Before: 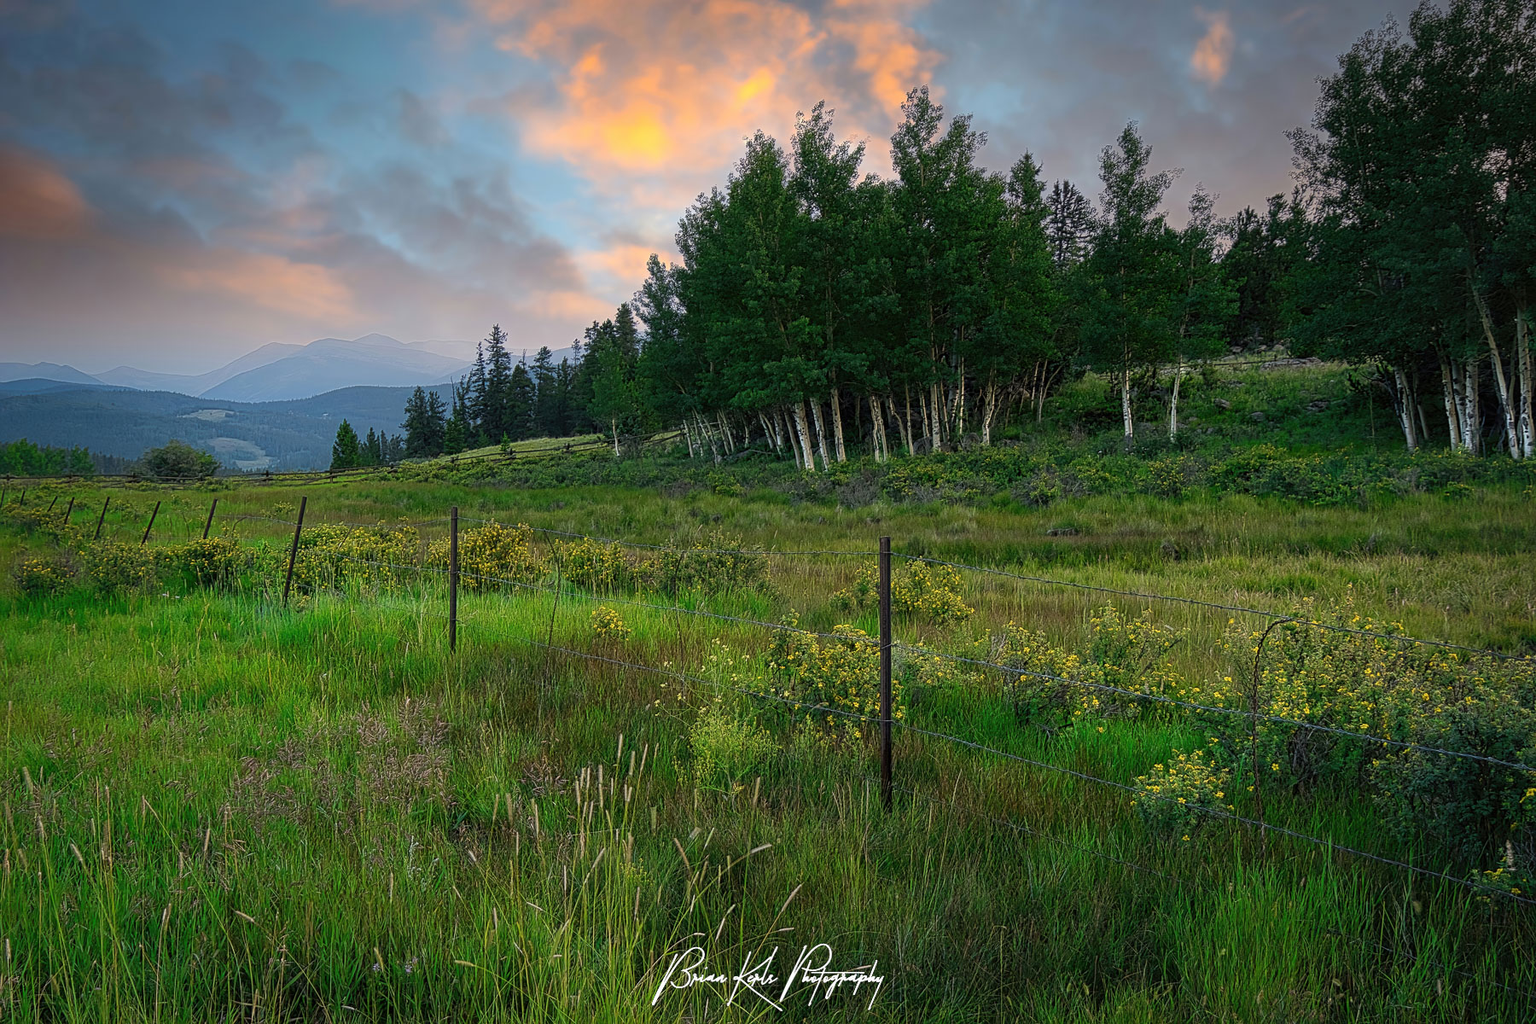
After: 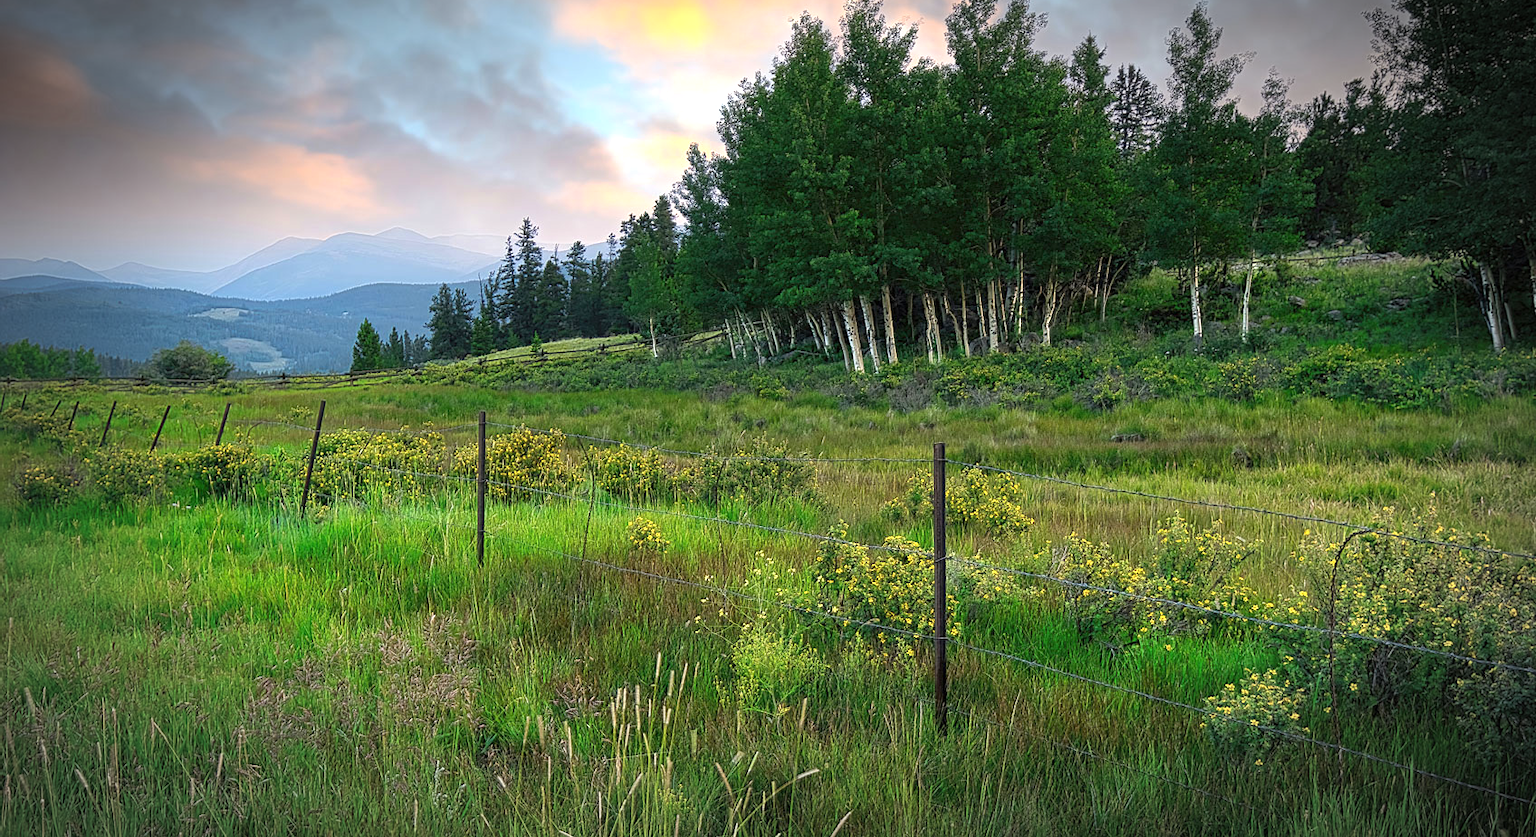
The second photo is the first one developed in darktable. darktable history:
vignetting: automatic ratio true
crop and rotate: angle 0.03°, top 11.643%, right 5.651%, bottom 11.189%
exposure: black level correction 0, exposure 1.1 EV, compensate exposure bias true, compensate highlight preservation false
